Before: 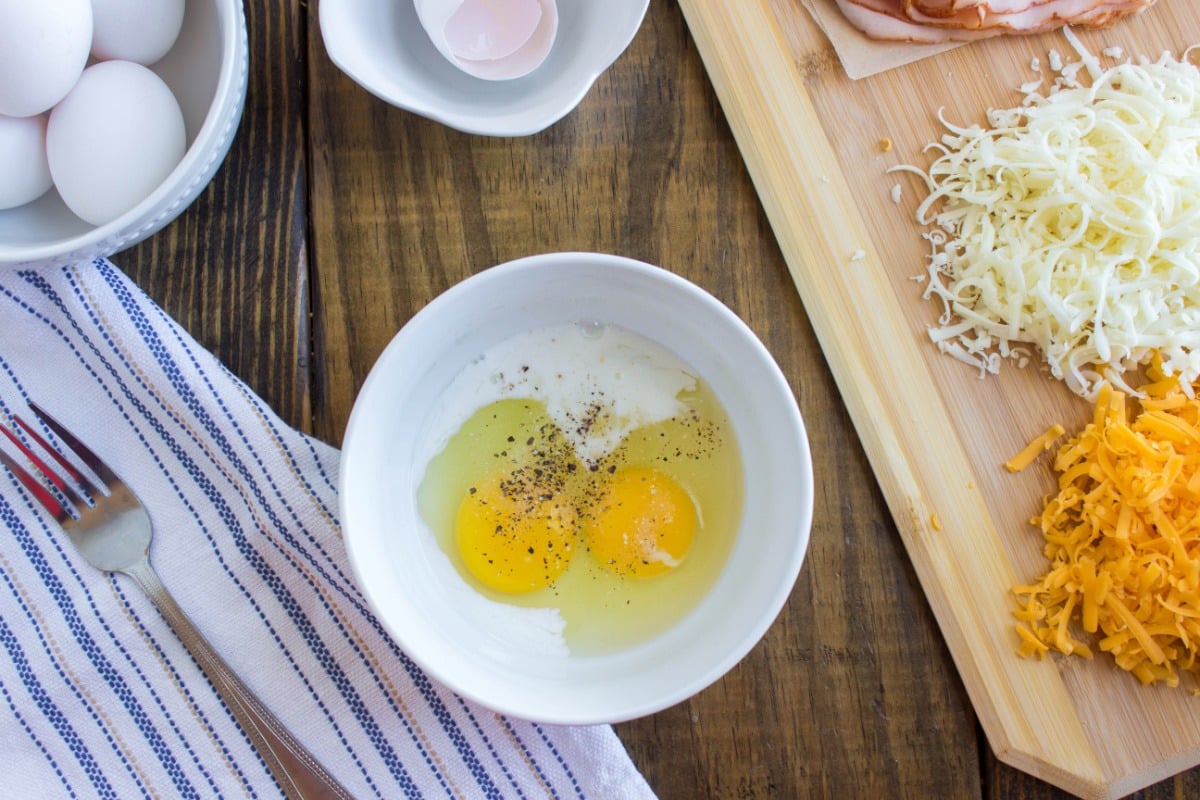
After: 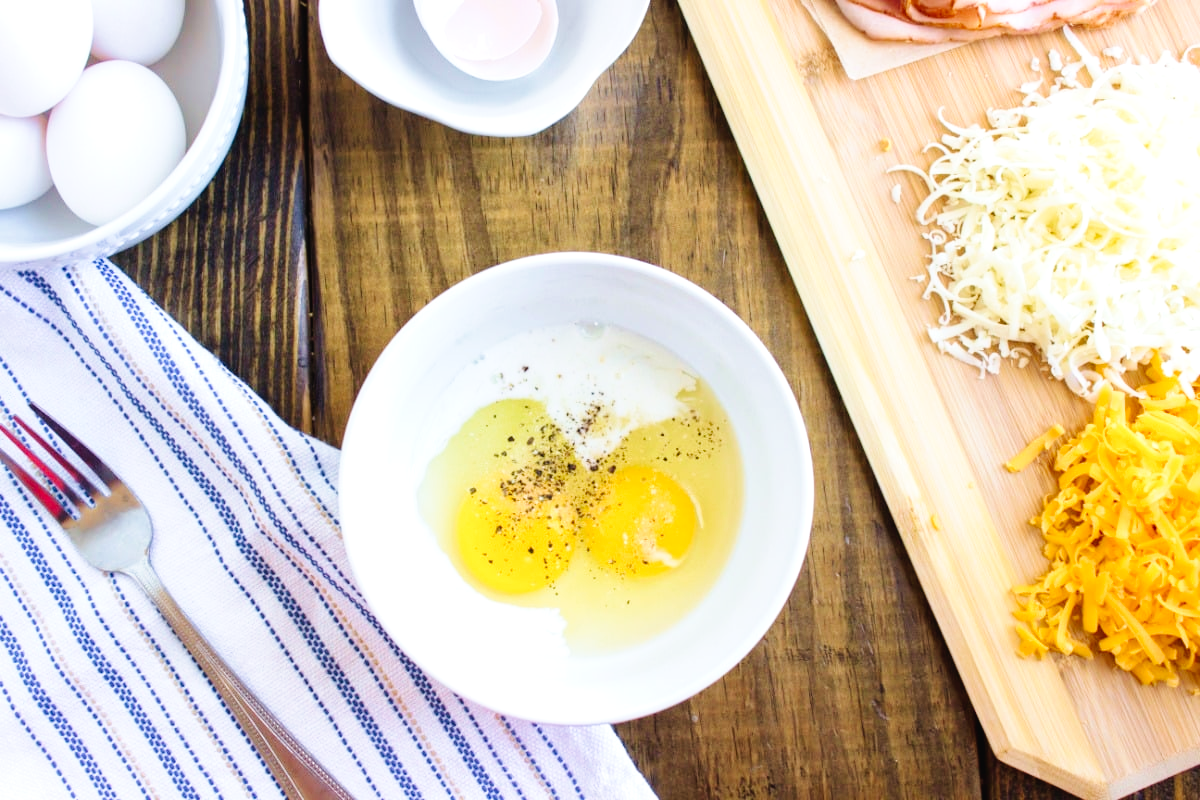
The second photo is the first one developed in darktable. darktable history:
exposure: black level correction 0.001, exposure 0.498 EV, compensate exposure bias true, compensate highlight preservation false
velvia: on, module defaults
tone curve: curves: ch0 [(0, 0.023) (0.087, 0.065) (0.184, 0.168) (0.45, 0.54) (0.57, 0.683) (0.722, 0.825) (0.877, 0.948) (1, 1)]; ch1 [(0, 0) (0.388, 0.369) (0.44, 0.44) (0.489, 0.481) (0.534, 0.528) (0.657, 0.655) (1, 1)]; ch2 [(0, 0) (0.353, 0.317) (0.408, 0.427) (0.472, 0.46) (0.5, 0.488) (0.537, 0.518) (0.576, 0.592) (0.625, 0.631) (1, 1)], preserve colors none
